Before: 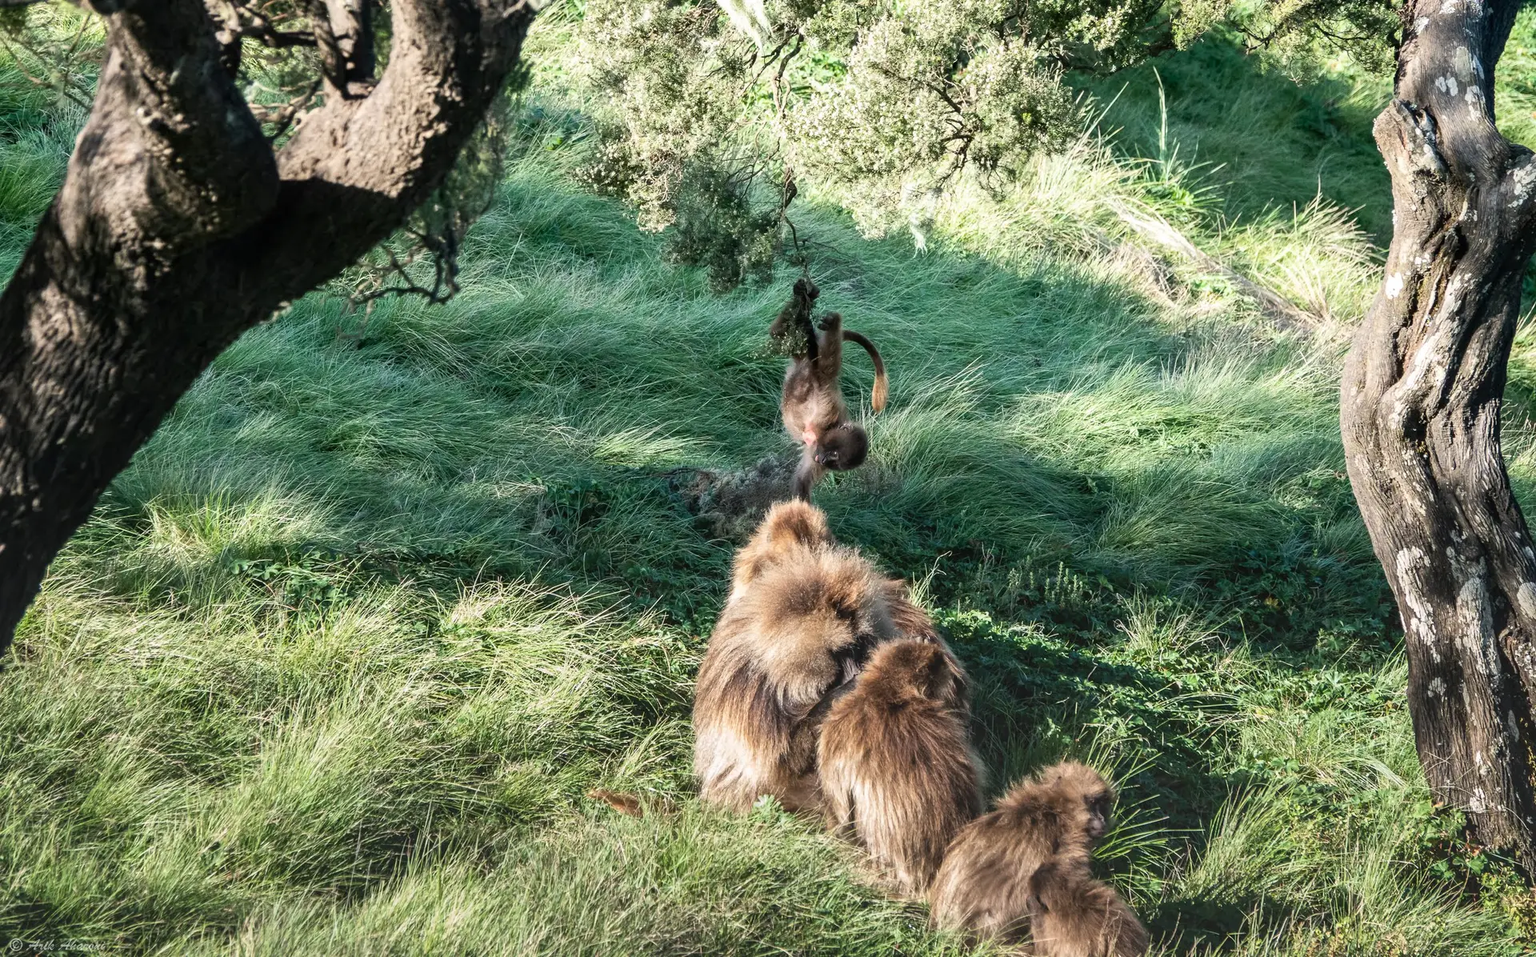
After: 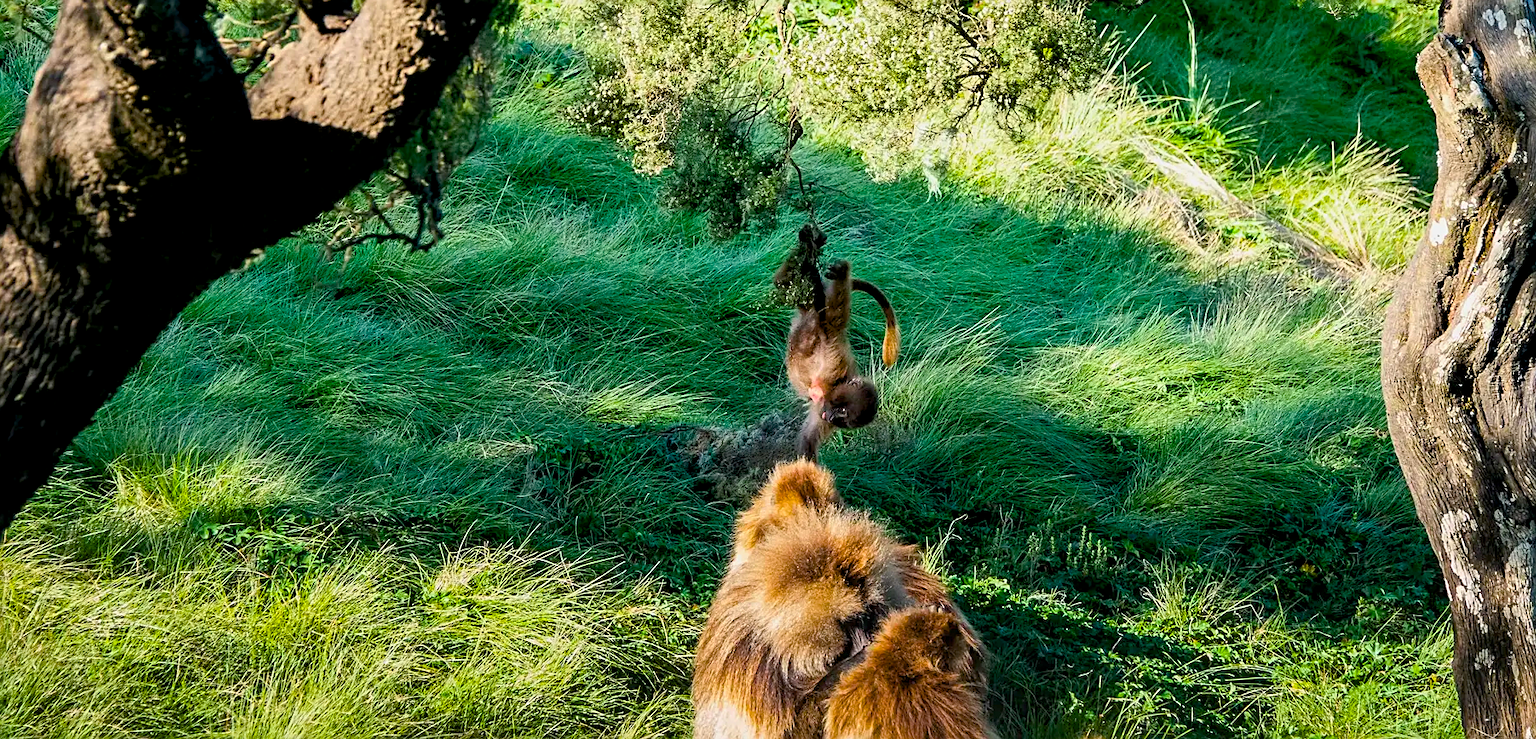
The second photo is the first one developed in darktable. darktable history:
crop: left 2.818%, top 7.15%, right 3.239%, bottom 20.199%
sharpen: on, module defaults
color balance rgb: perceptual saturation grading › global saturation 99.878%
exposure: black level correction 0.009, exposure -0.162 EV, compensate exposure bias true, compensate highlight preservation false
